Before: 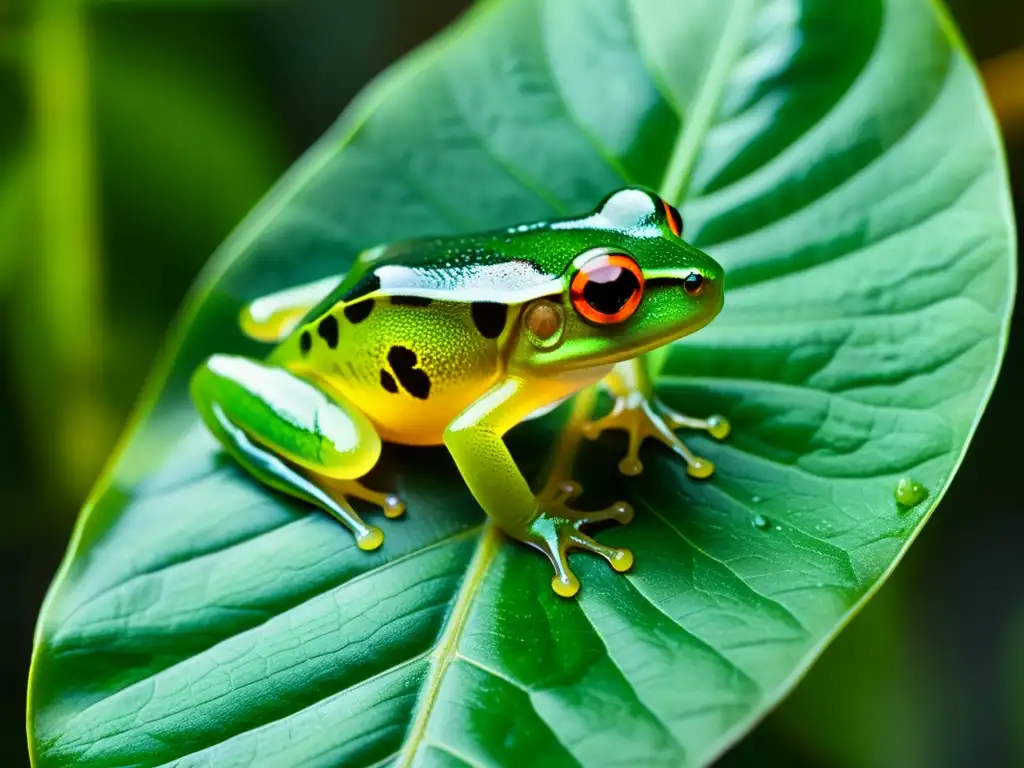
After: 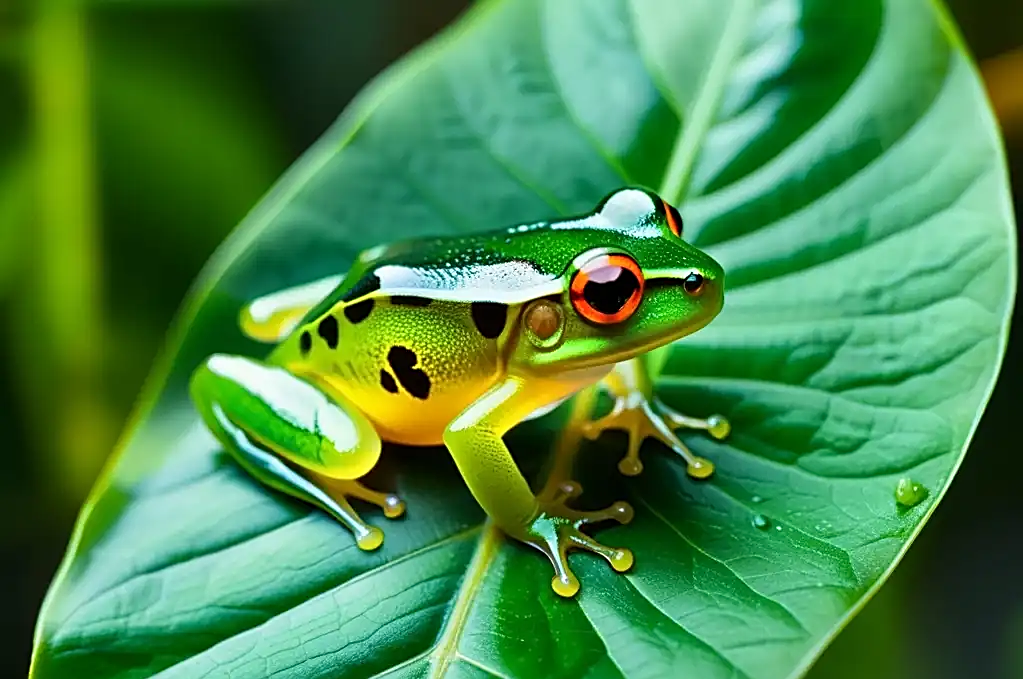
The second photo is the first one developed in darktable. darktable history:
sharpen: on, module defaults
crop and rotate: top 0%, bottom 11.532%
